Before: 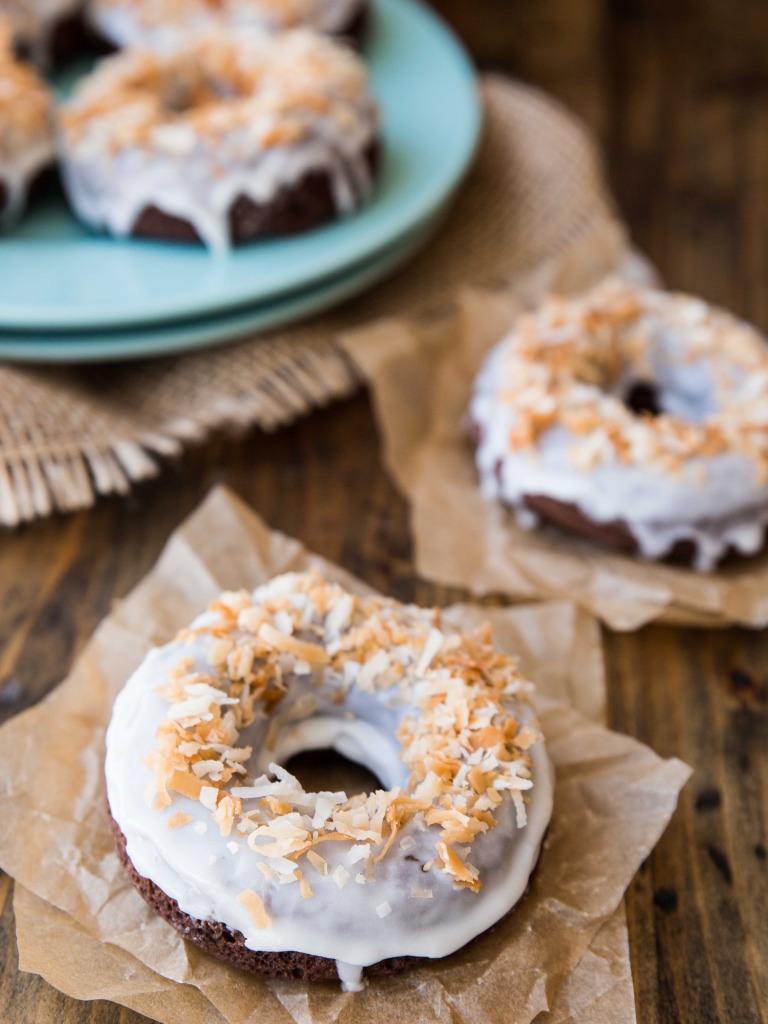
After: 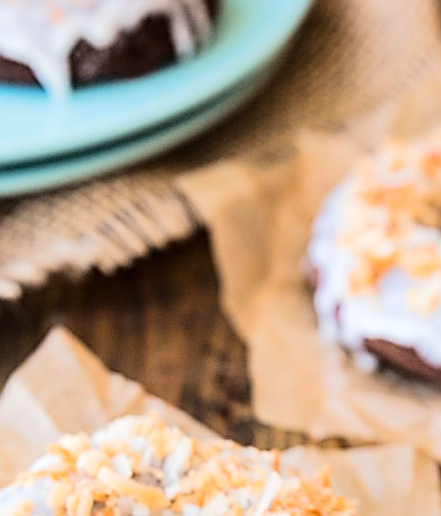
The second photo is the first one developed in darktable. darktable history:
crop: left 21.023%, top 15.384%, right 21.432%, bottom 34.177%
sharpen: amount 0.991
tone equalizer: -7 EV 0.163 EV, -6 EV 0.567 EV, -5 EV 1.13 EV, -4 EV 1.29 EV, -3 EV 1.13 EV, -2 EV 0.6 EV, -1 EV 0.16 EV, edges refinement/feathering 500, mask exposure compensation -1.57 EV, preserve details no
